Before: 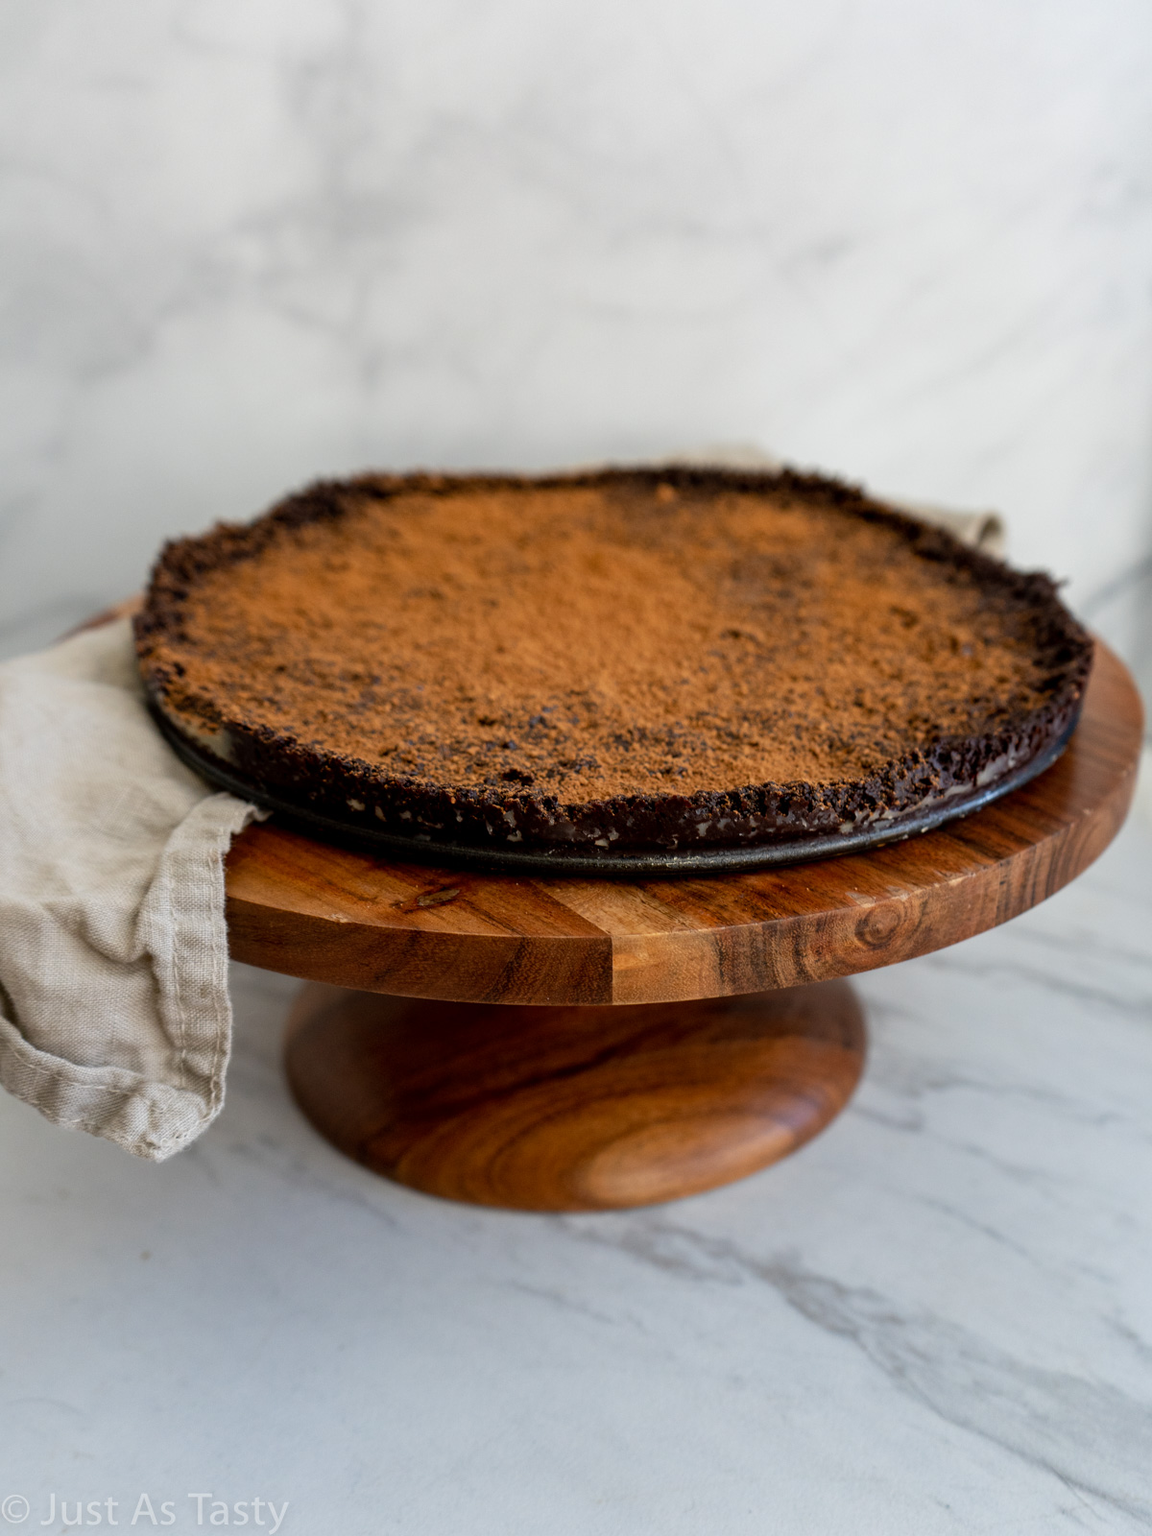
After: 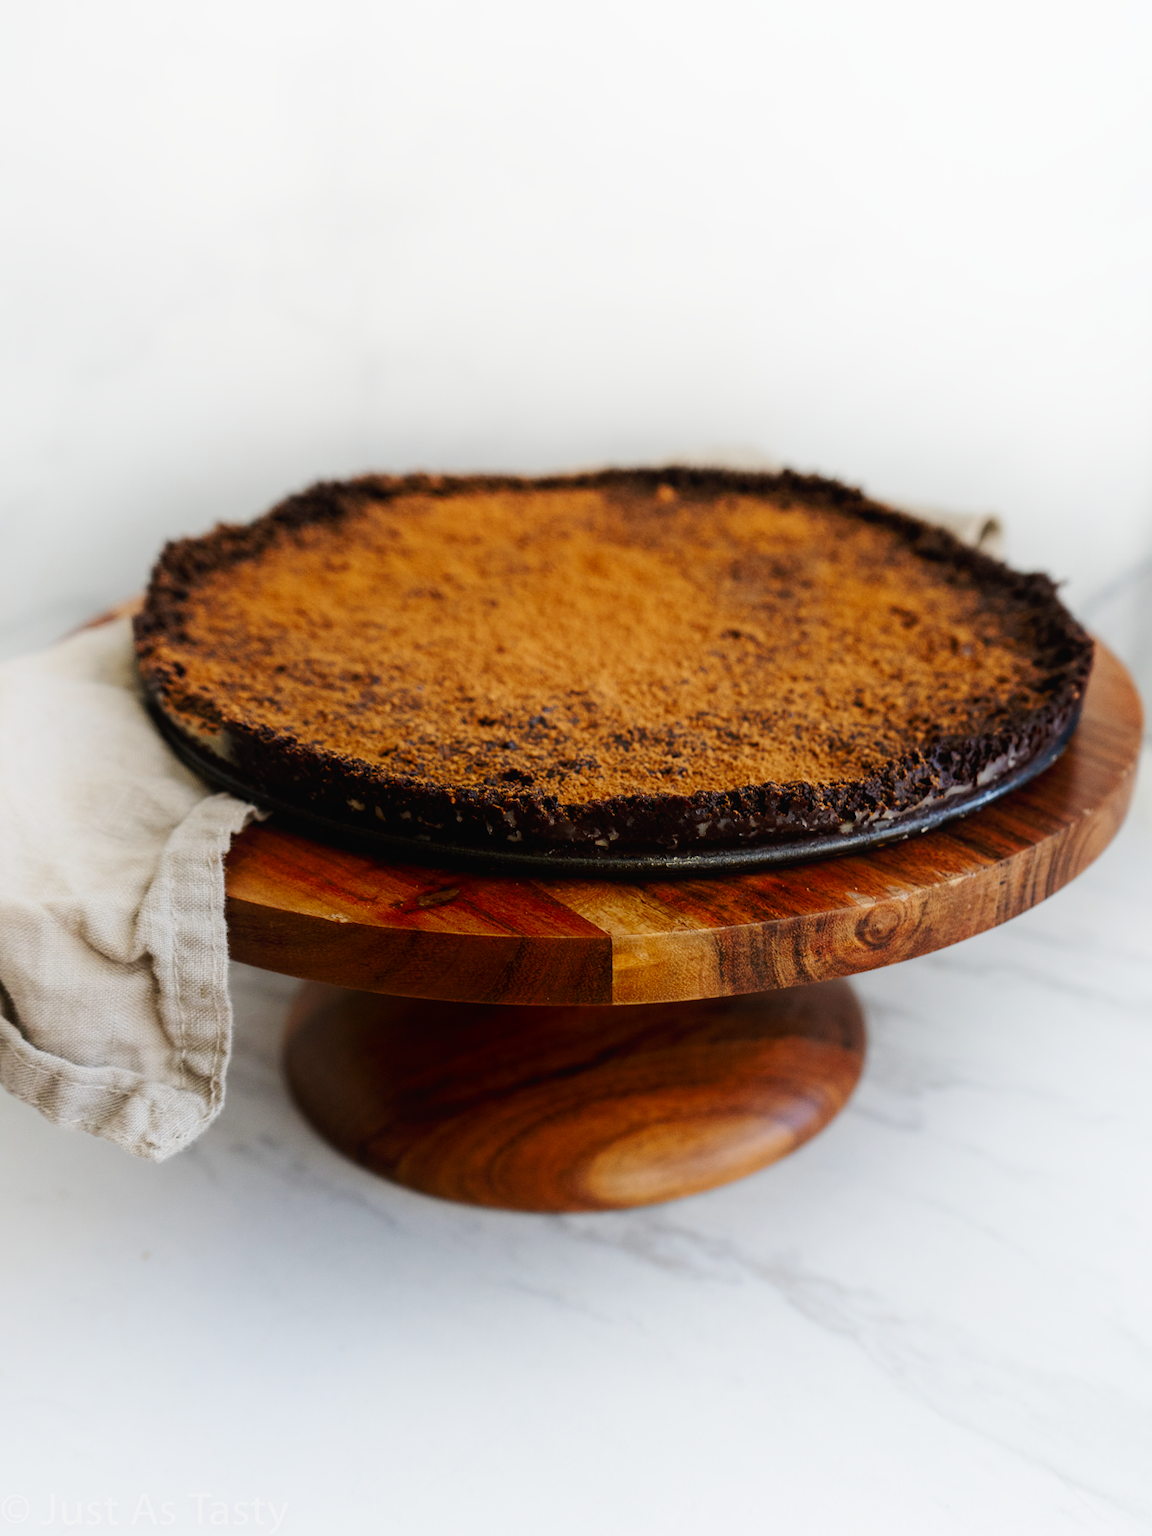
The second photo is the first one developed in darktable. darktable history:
tone curve: curves: ch0 [(0, 0.018) (0.036, 0.038) (0.15, 0.131) (0.27, 0.247) (0.503, 0.556) (0.763, 0.785) (1, 0.919)]; ch1 [(0, 0) (0.203, 0.158) (0.333, 0.283) (0.451, 0.417) (0.502, 0.5) (0.519, 0.522) (0.562, 0.588) (0.603, 0.664) (0.722, 0.813) (1, 1)]; ch2 [(0, 0) (0.29, 0.295) (0.404, 0.436) (0.497, 0.499) (0.521, 0.523) (0.561, 0.605) (0.639, 0.664) (0.712, 0.764) (1, 1)], preserve colors none
shadows and highlights: shadows -53.65, highlights 84.93, highlights color adjustment 0.833%, soften with gaussian
